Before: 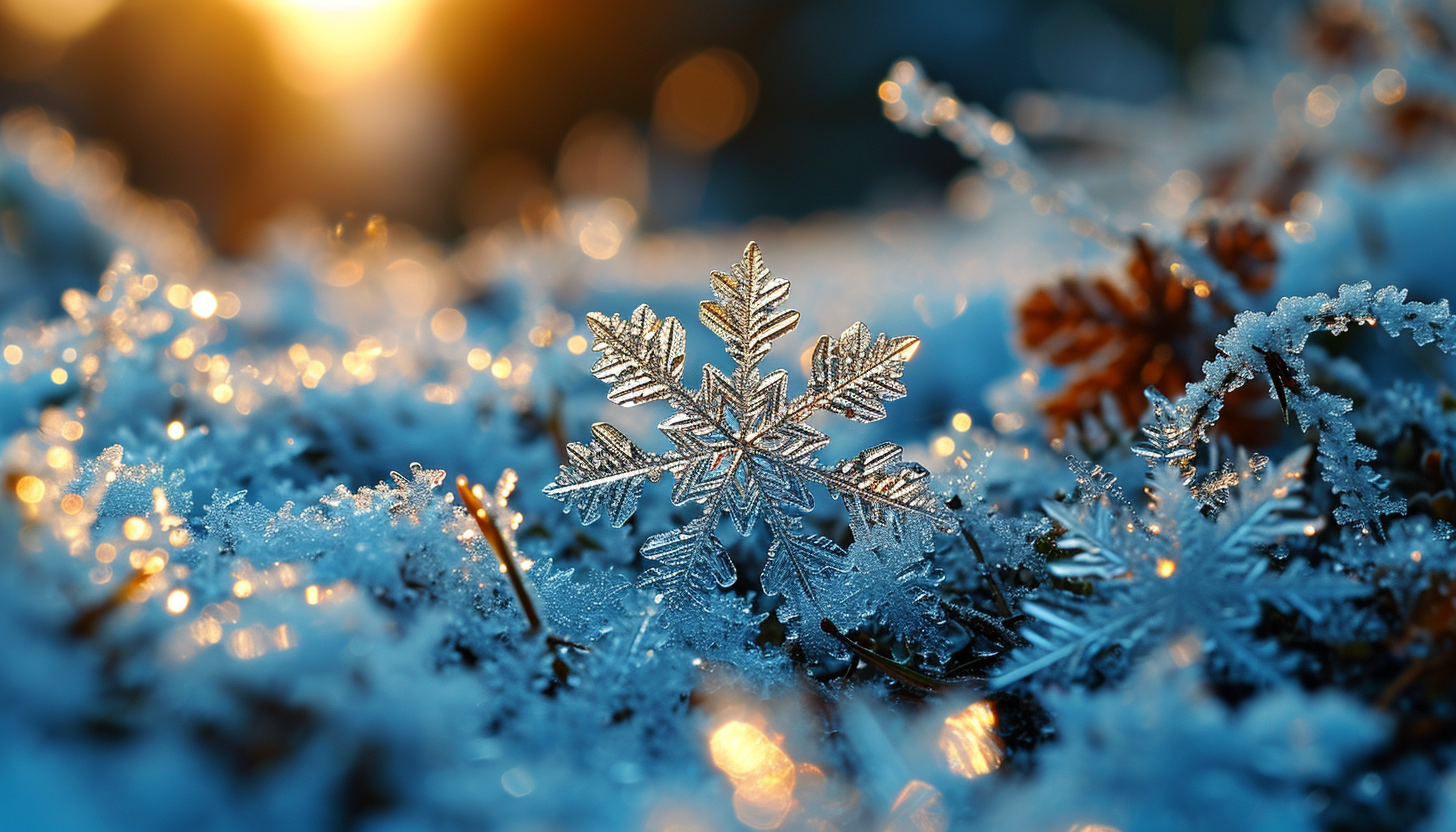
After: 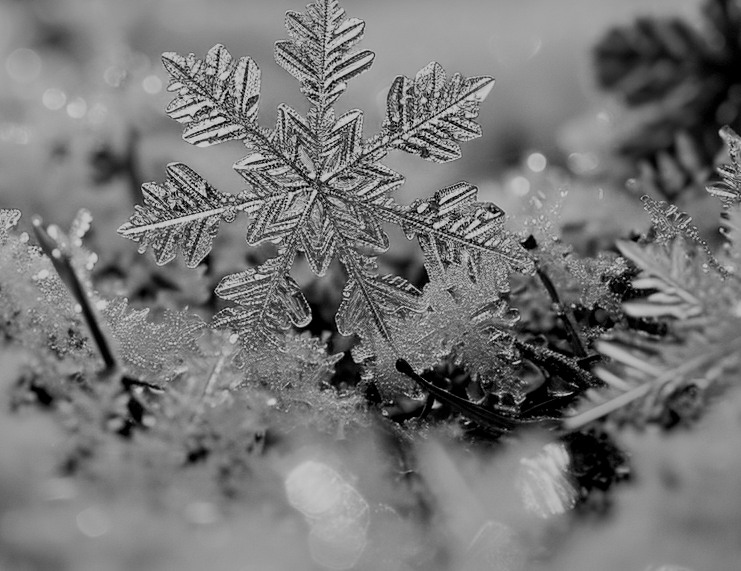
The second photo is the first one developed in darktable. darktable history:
color calibration: output gray [0.253, 0.26, 0.487, 0], x 0.367, y 0.379, temperature 4401.07 K
crop and rotate: left 29.207%, top 31.301%, right 19.844%
shadows and highlights: on, module defaults
local contrast: highlights 103%, shadows 101%, detail 119%, midtone range 0.2
filmic rgb: black relative exposure -7.65 EV, white relative exposure 4.56 EV, hardness 3.61, preserve chrominance RGB euclidean norm, color science v5 (2021), iterations of high-quality reconstruction 10, contrast in shadows safe, contrast in highlights safe
